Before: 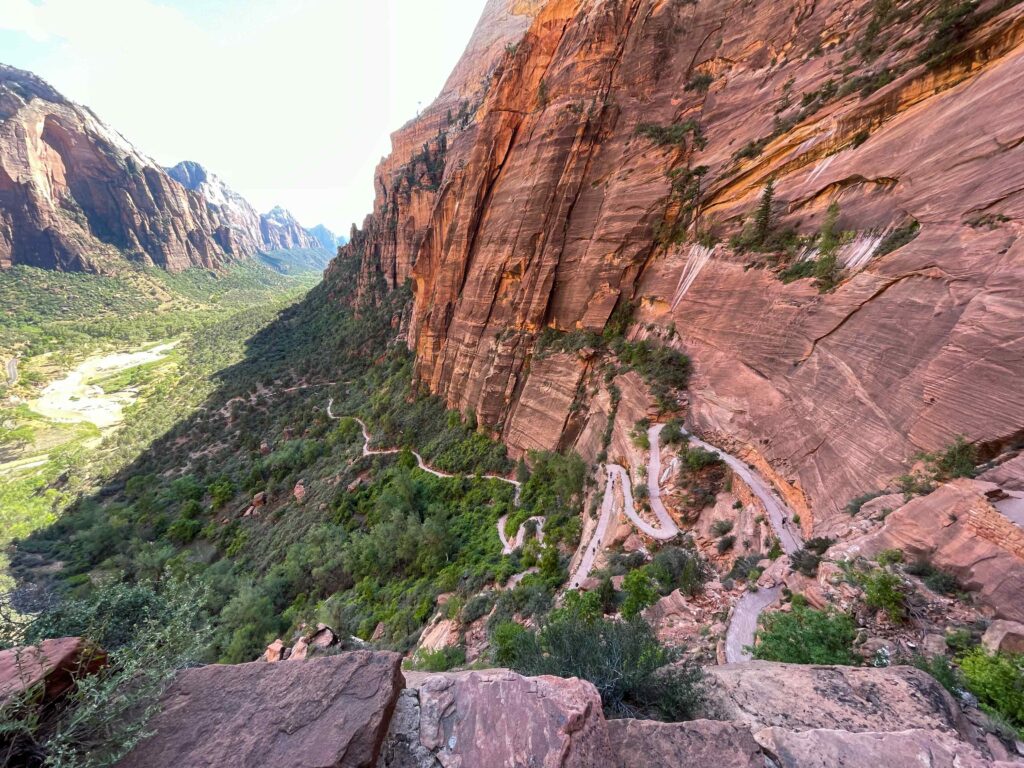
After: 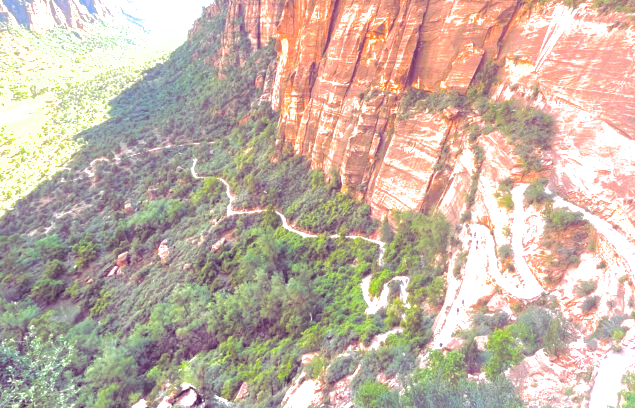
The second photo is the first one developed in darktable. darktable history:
bloom: size 38%, threshold 95%, strength 30%
crop: left 13.312%, top 31.28%, right 24.627%, bottom 15.582%
exposure: black level correction 0, exposure 1.625 EV, compensate exposure bias true, compensate highlight preservation false
shadows and highlights: shadows 40, highlights -60
split-toning: shadows › hue 277.2°, shadows › saturation 0.74
local contrast: highlights 100%, shadows 100%, detail 120%, midtone range 0.2
